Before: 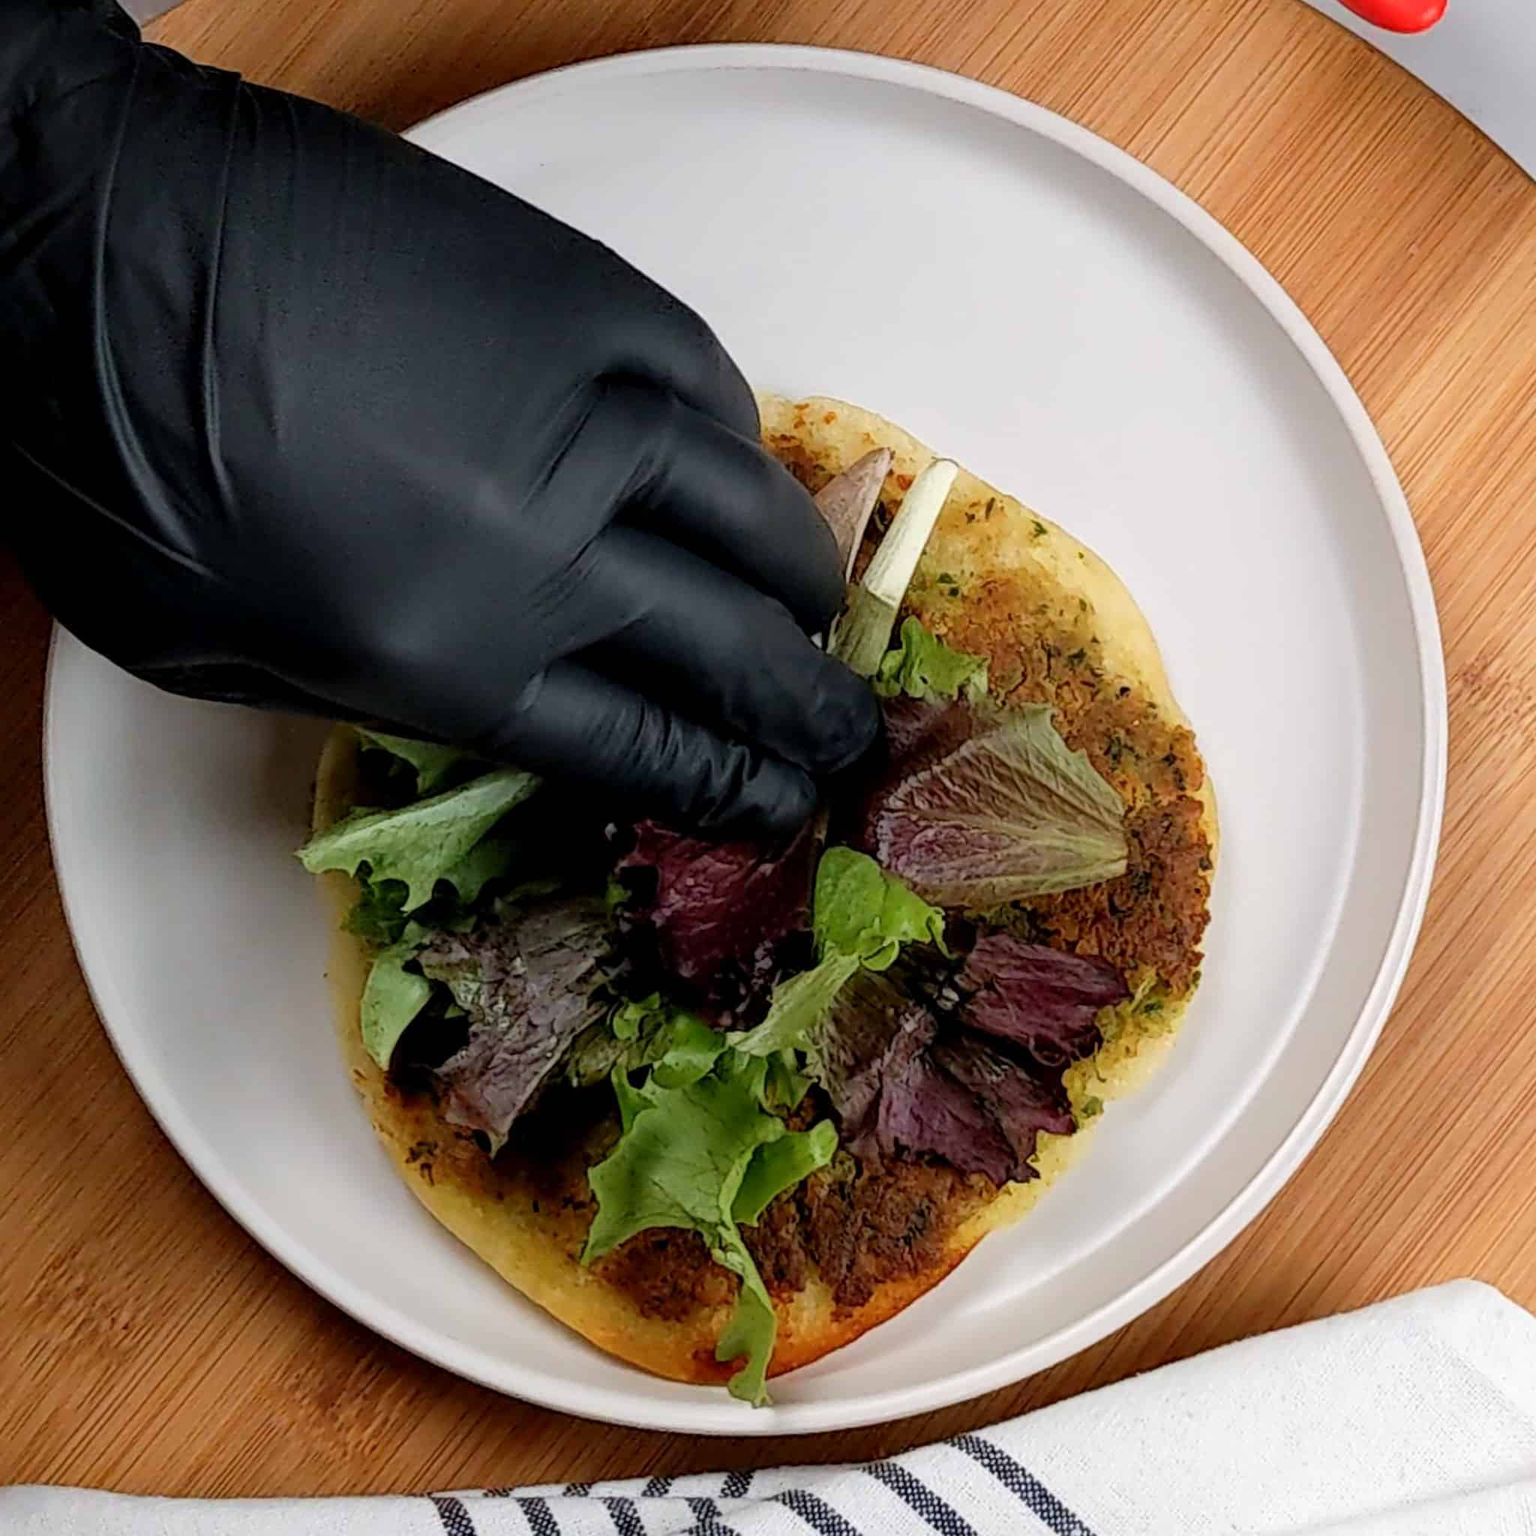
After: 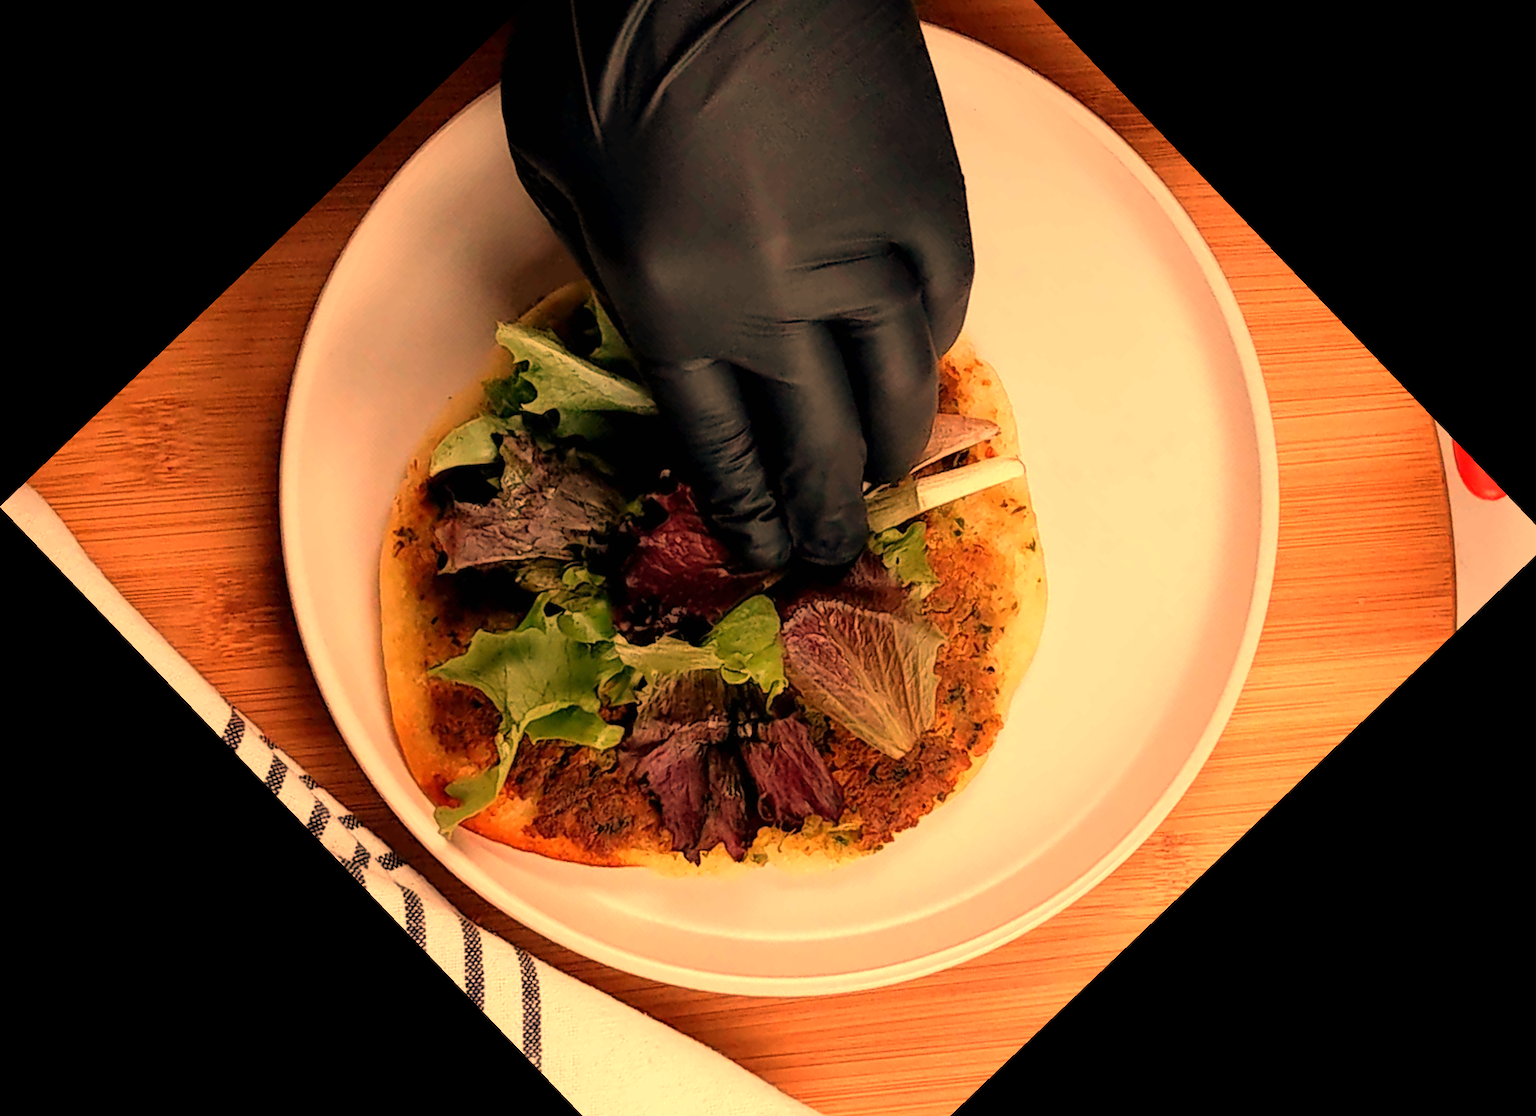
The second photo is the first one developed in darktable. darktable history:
crop and rotate: angle -46.26°, top 16.234%, right 0.912%, bottom 11.704%
white balance: red 1.467, blue 0.684
